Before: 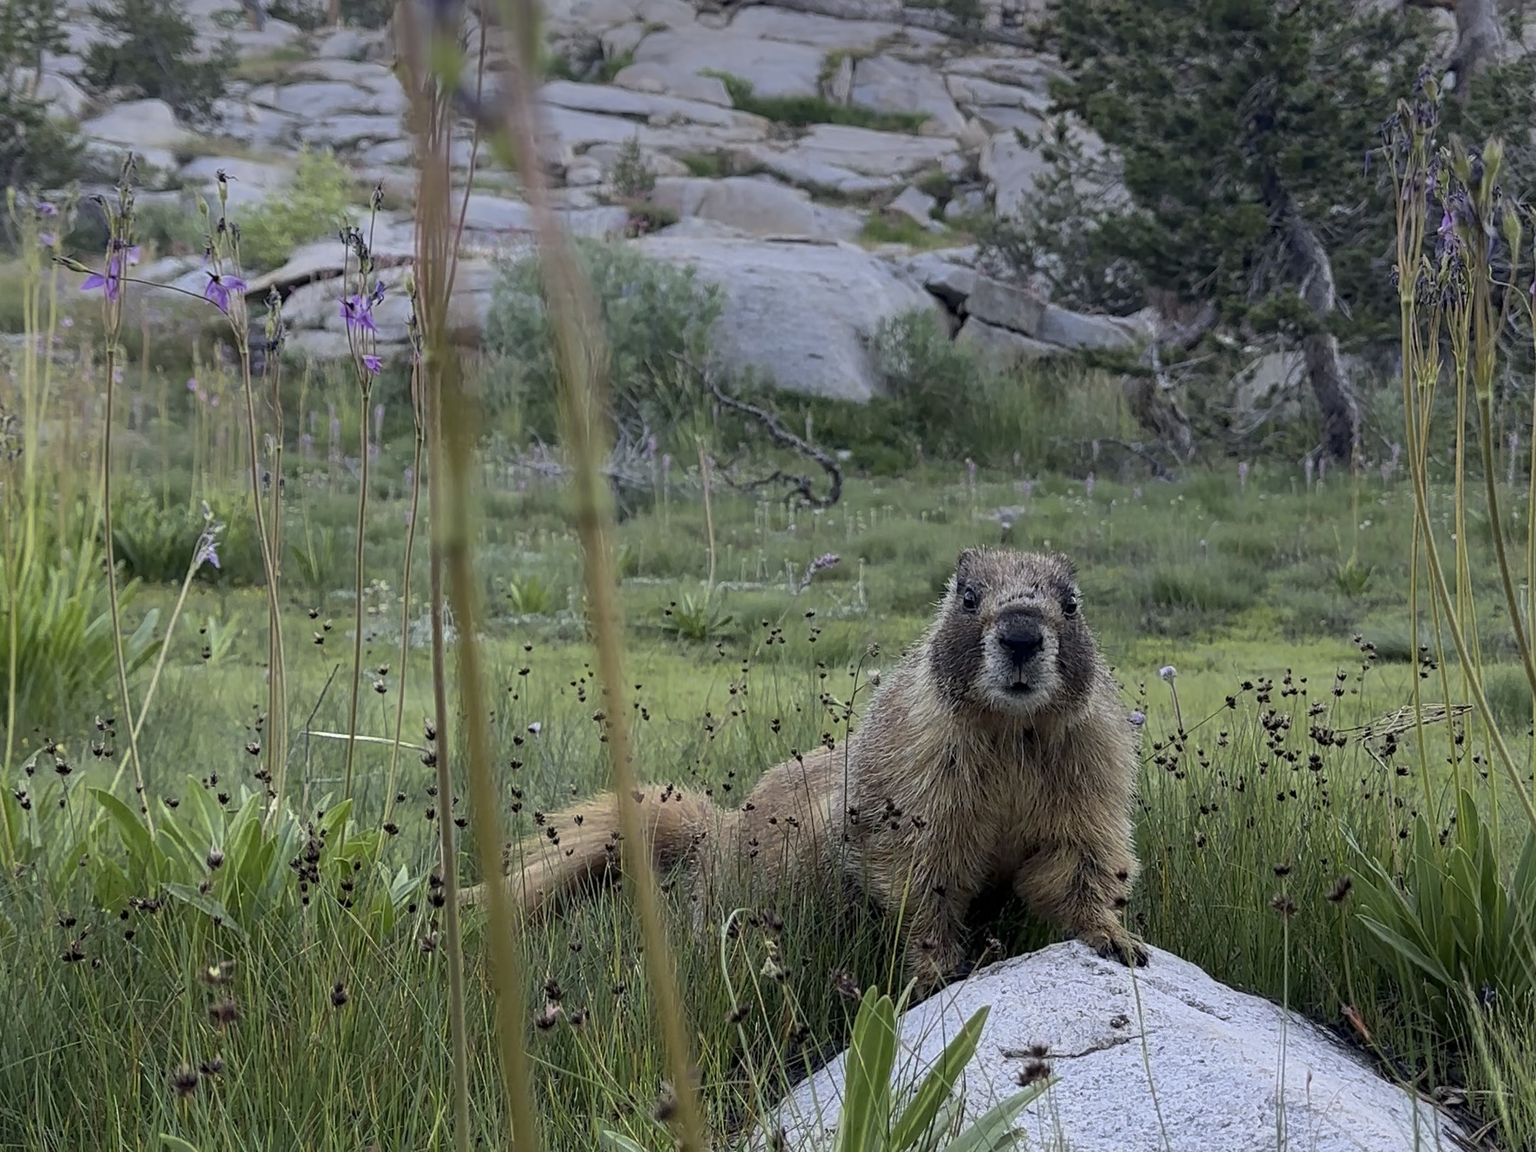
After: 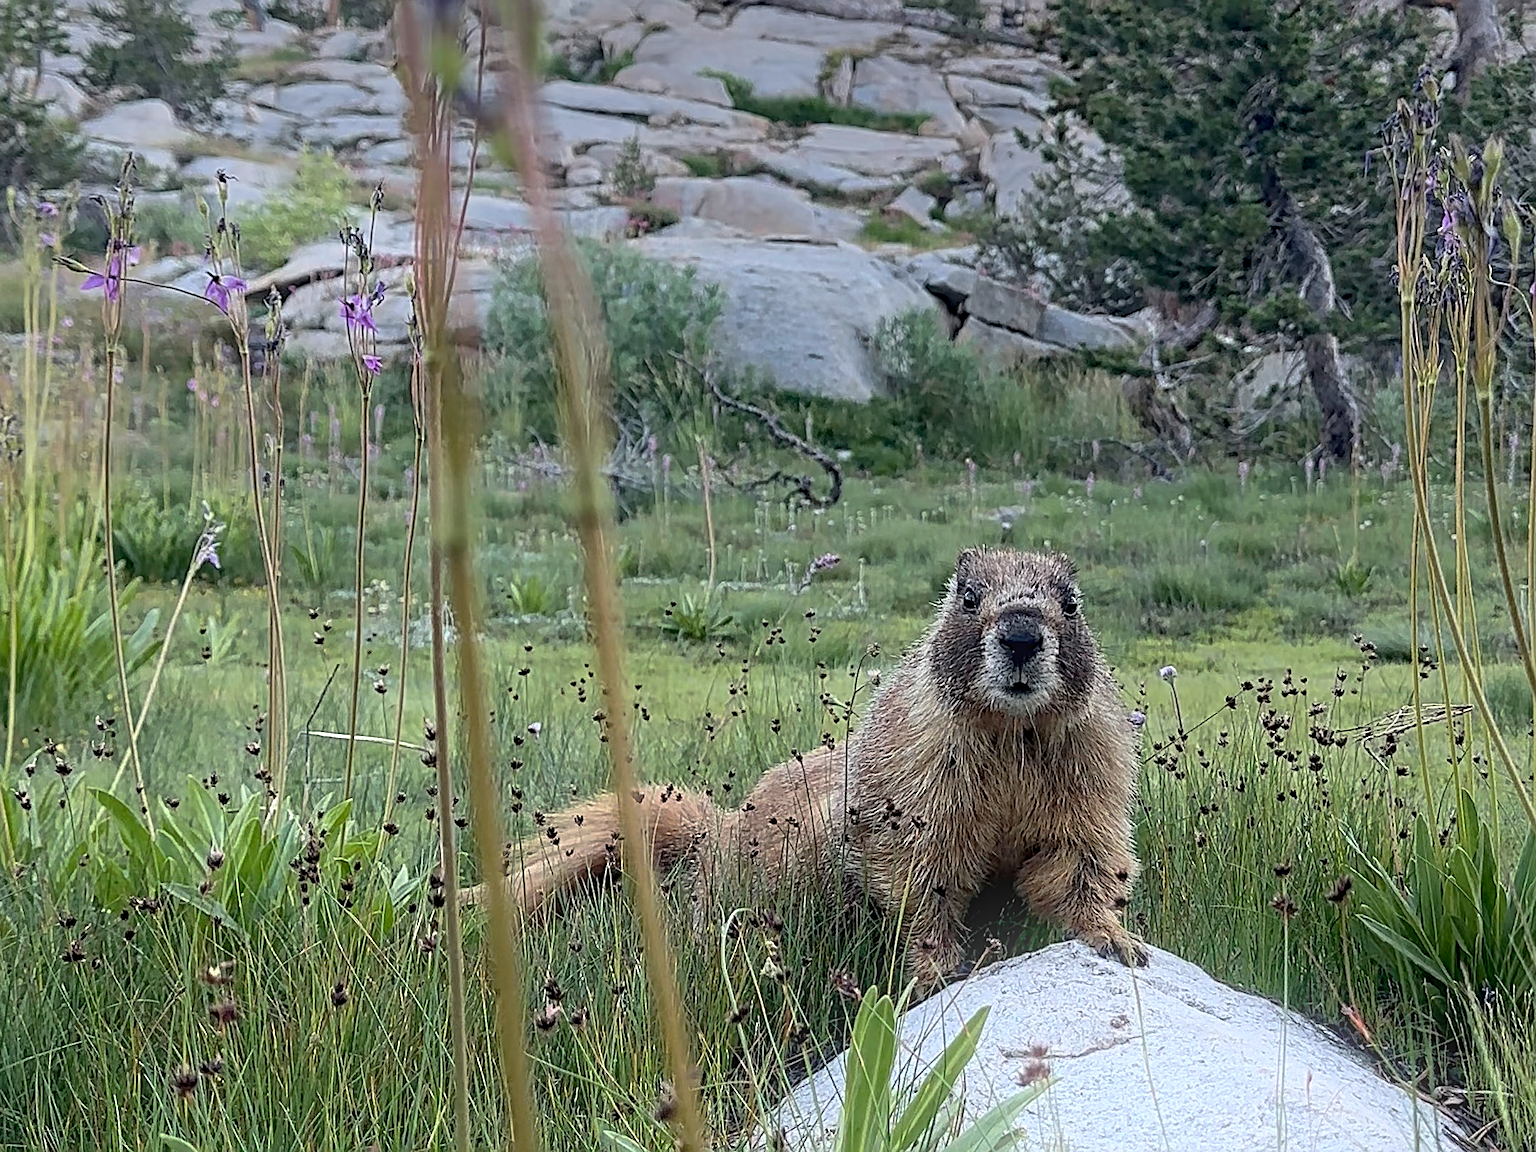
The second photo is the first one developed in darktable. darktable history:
bloom: on, module defaults
contrast equalizer: octaves 7, y [[0.502, 0.517, 0.543, 0.576, 0.611, 0.631], [0.5 ×6], [0.5 ×6], [0 ×6], [0 ×6]]
sharpen: on, module defaults
